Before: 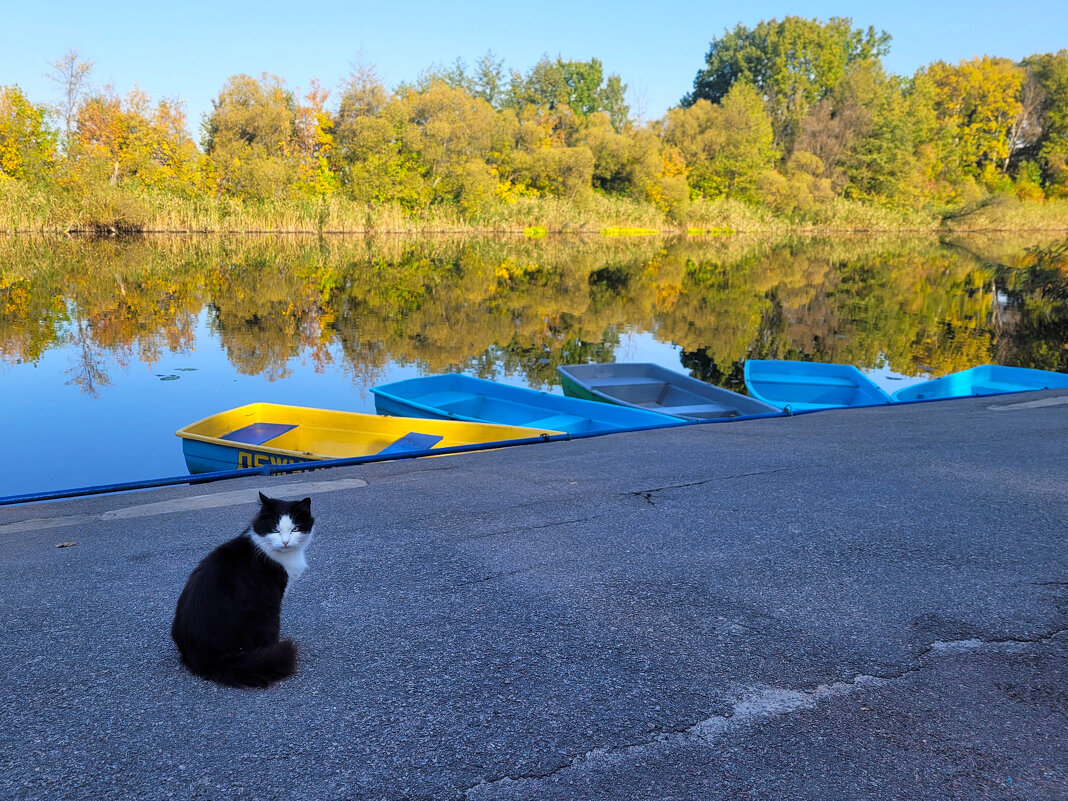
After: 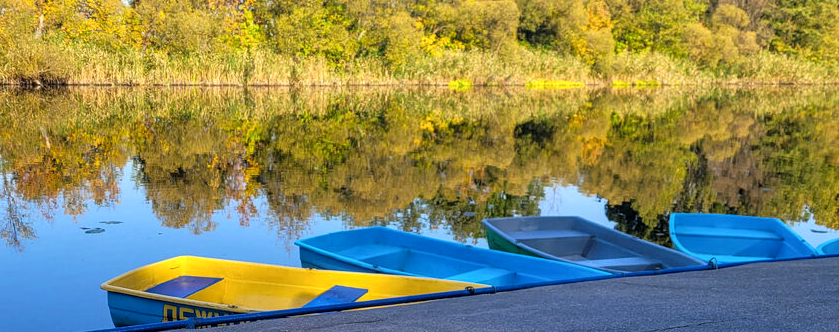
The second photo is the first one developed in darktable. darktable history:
crop: left 7.036%, top 18.398%, right 14.379%, bottom 40.043%
local contrast: on, module defaults
